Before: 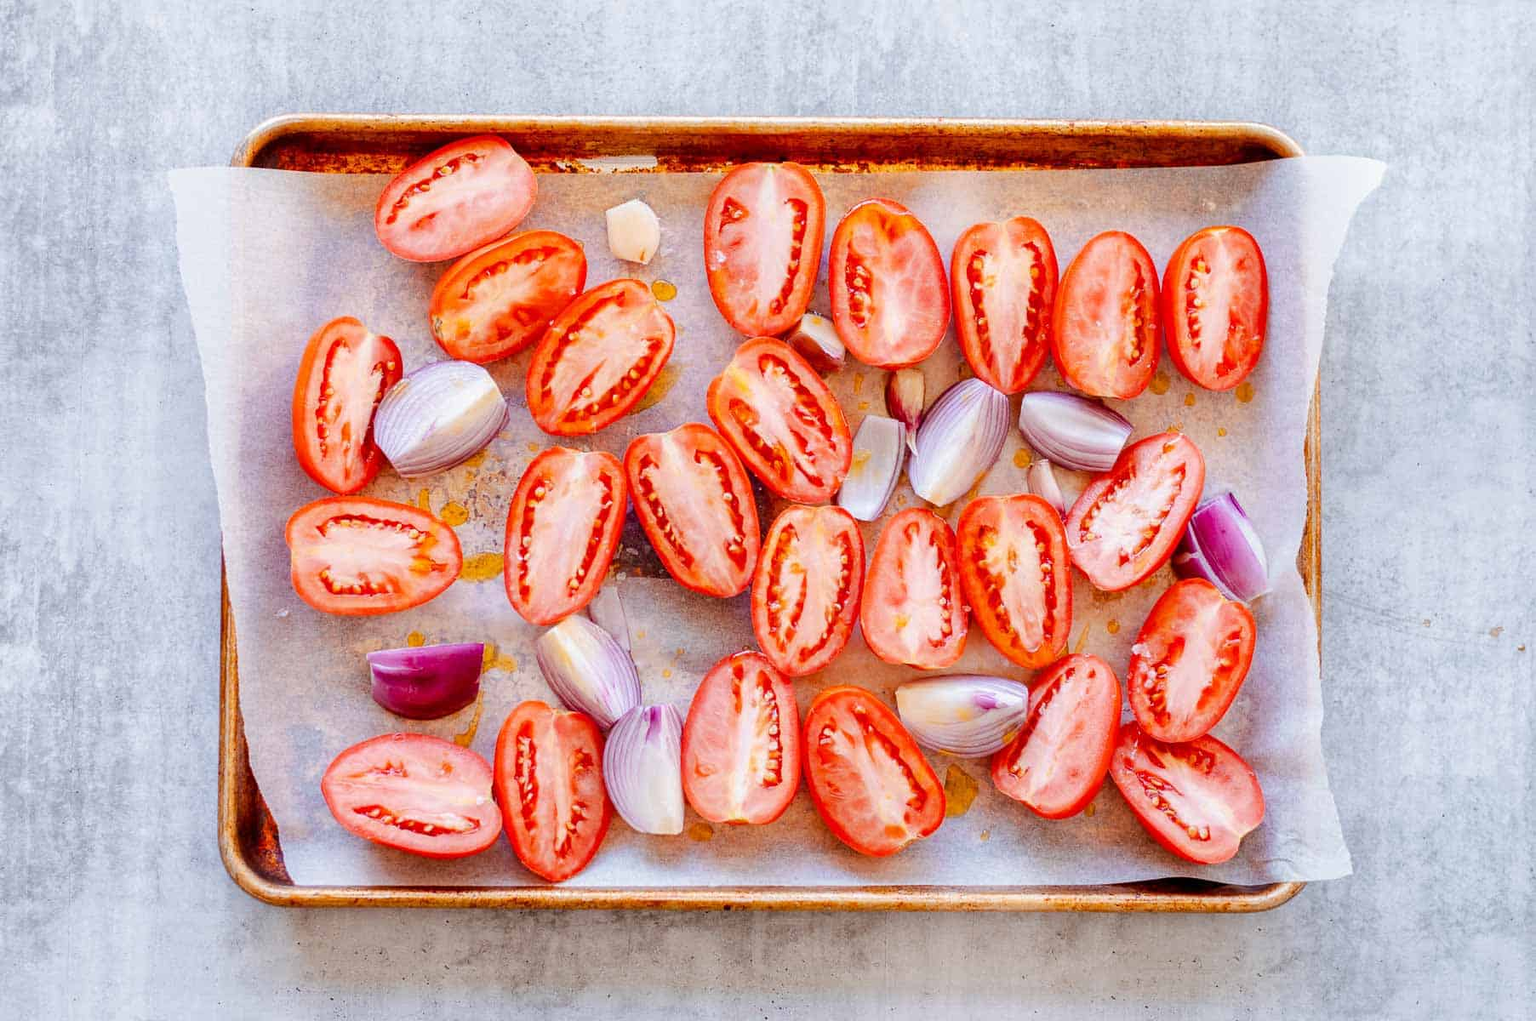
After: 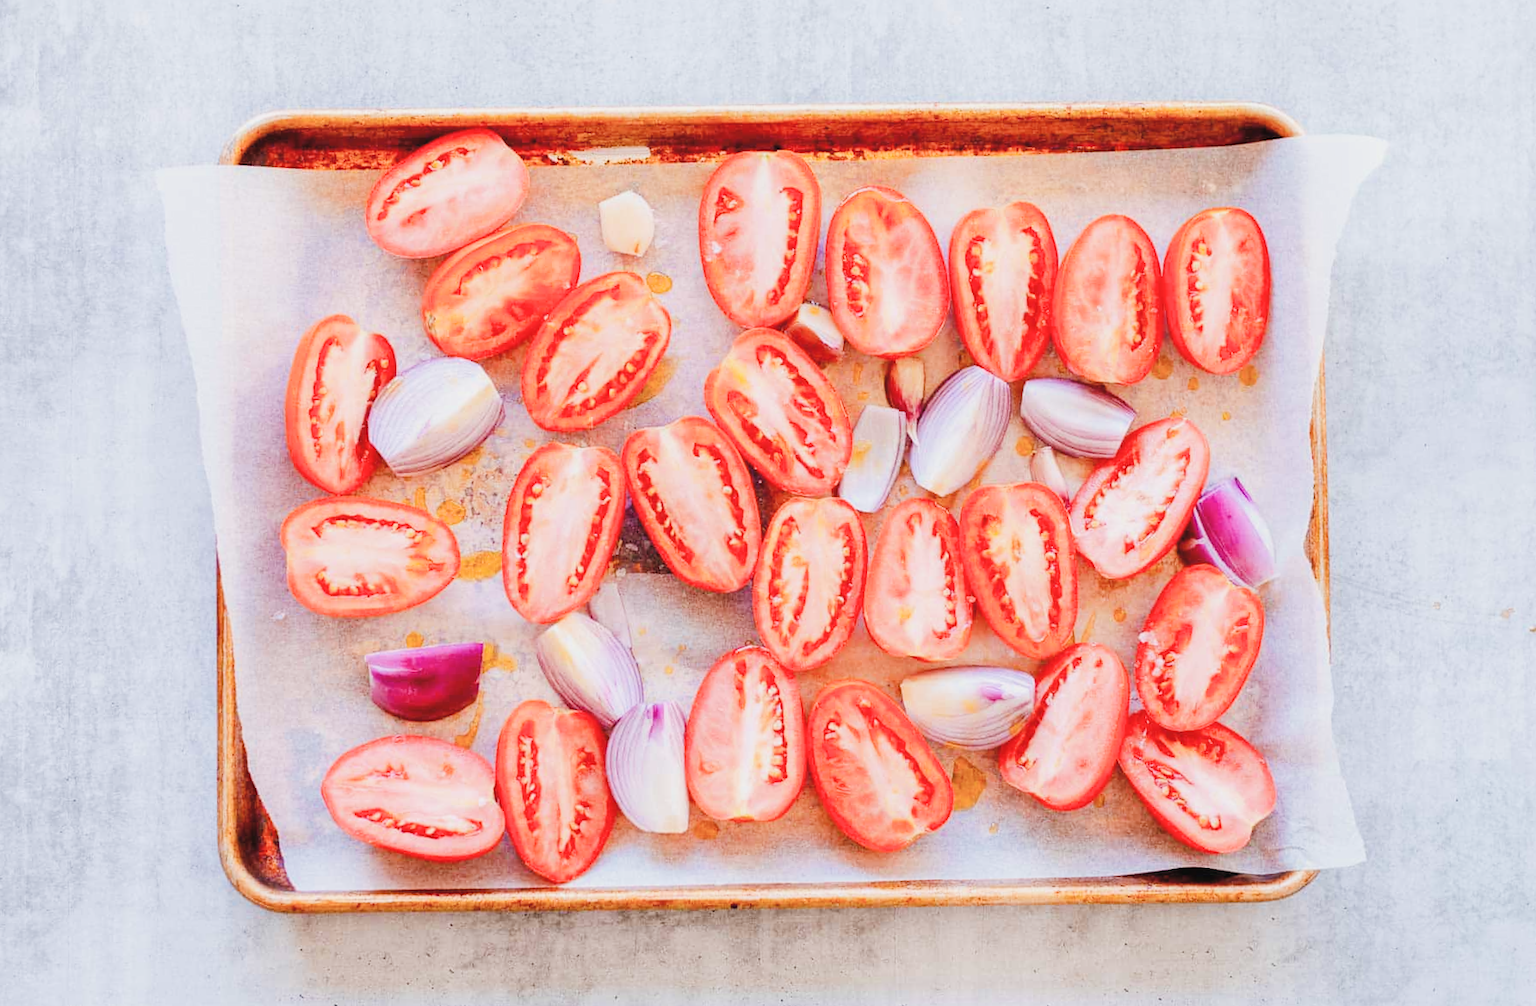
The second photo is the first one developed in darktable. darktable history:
rotate and perspective: rotation -1°, crop left 0.011, crop right 0.989, crop top 0.025, crop bottom 0.975
filmic rgb: black relative exposure -7.65 EV, white relative exposure 4.56 EV, hardness 3.61
exposure: black level correction -0.005, exposure 1.002 EV, compensate highlight preservation false
